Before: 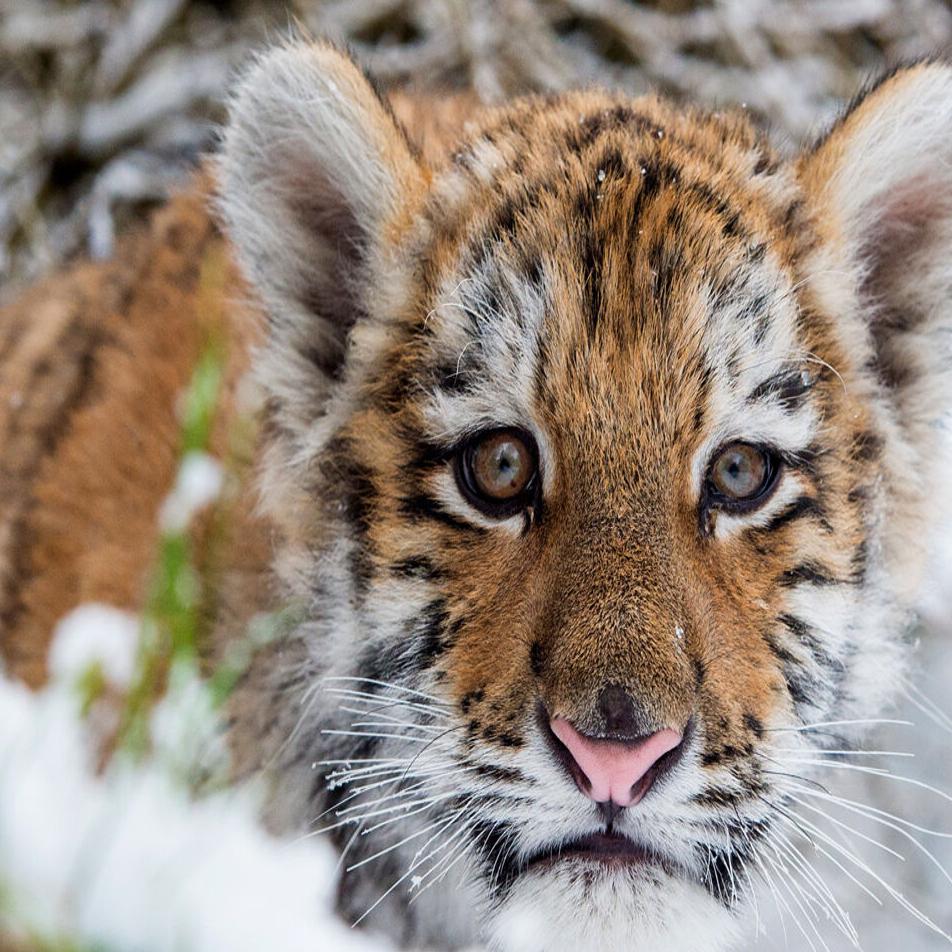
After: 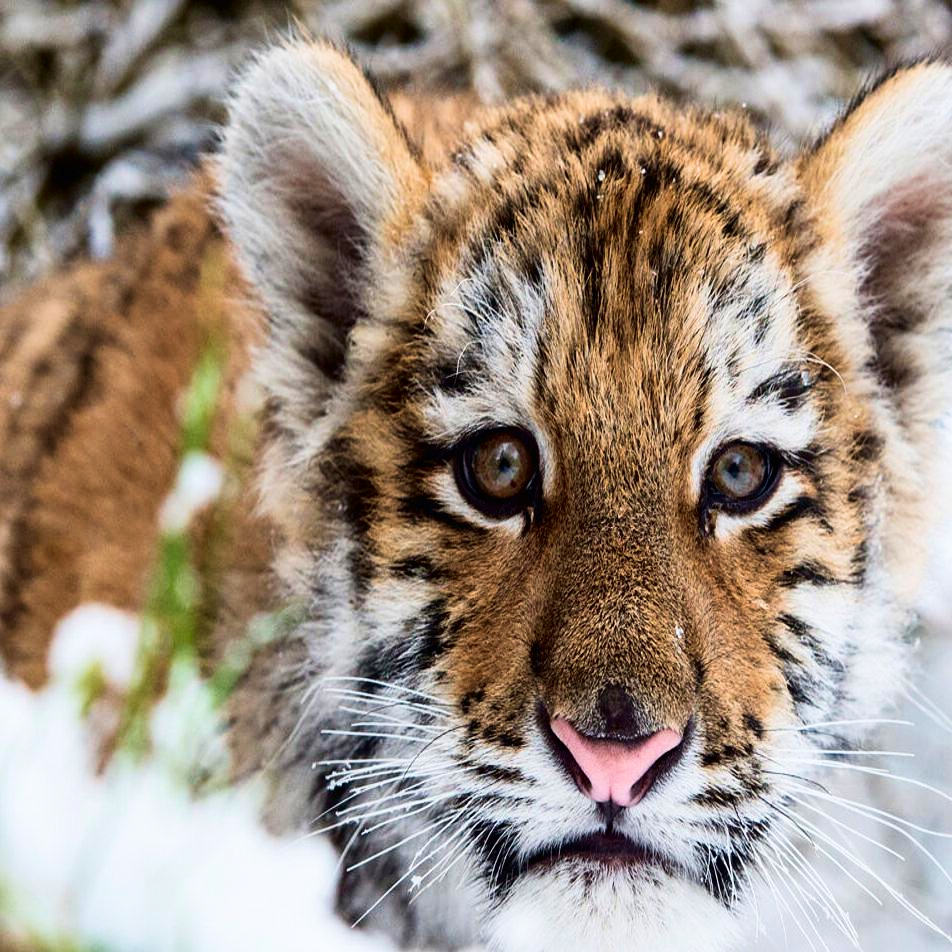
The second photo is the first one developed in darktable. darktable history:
tone curve: curves: ch0 [(0, 0) (0.003, 0.008) (0.011, 0.008) (0.025, 0.011) (0.044, 0.017) (0.069, 0.026) (0.1, 0.039) (0.136, 0.054) (0.177, 0.093) (0.224, 0.15) (0.277, 0.21) (0.335, 0.285) (0.399, 0.366) (0.468, 0.462) (0.543, 0.564) (0.623, 0.679) (0.709, 0.79) (0.801, 0.883) (0.898, 0.95) (1, 1)], color space Lab, independent channels, preserve colors none
velvia: strength 27.21%
